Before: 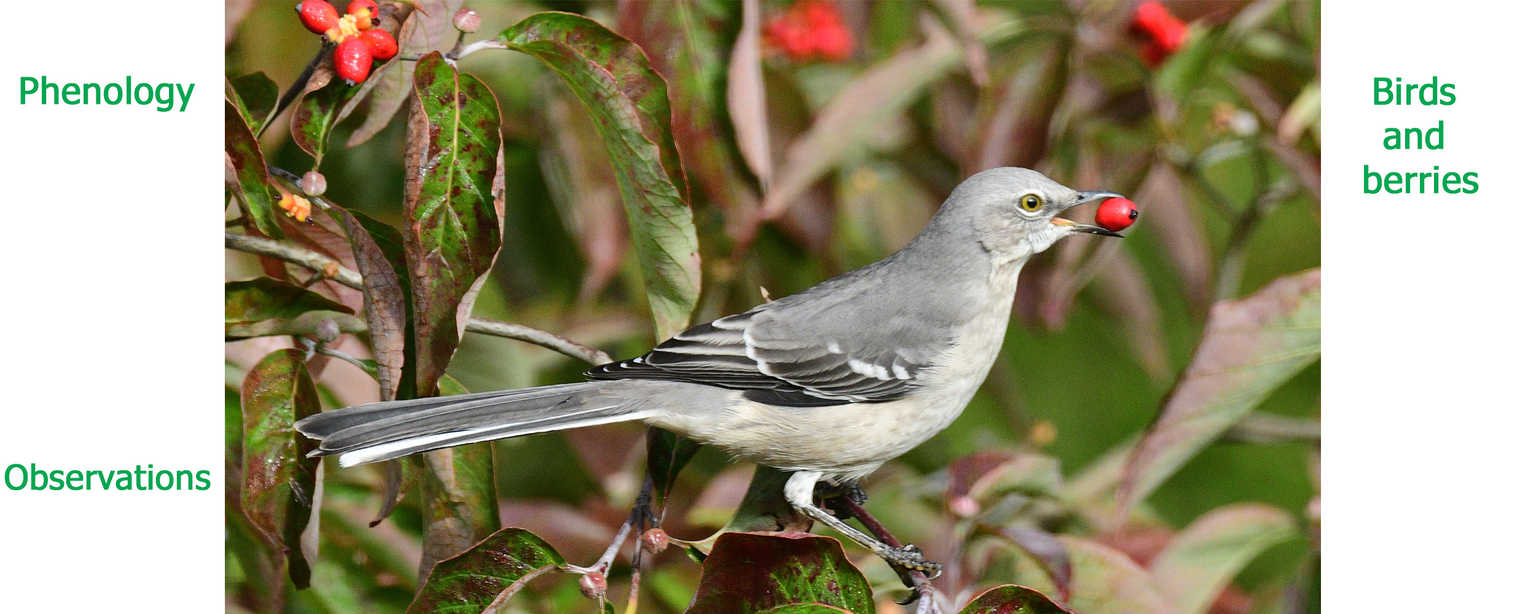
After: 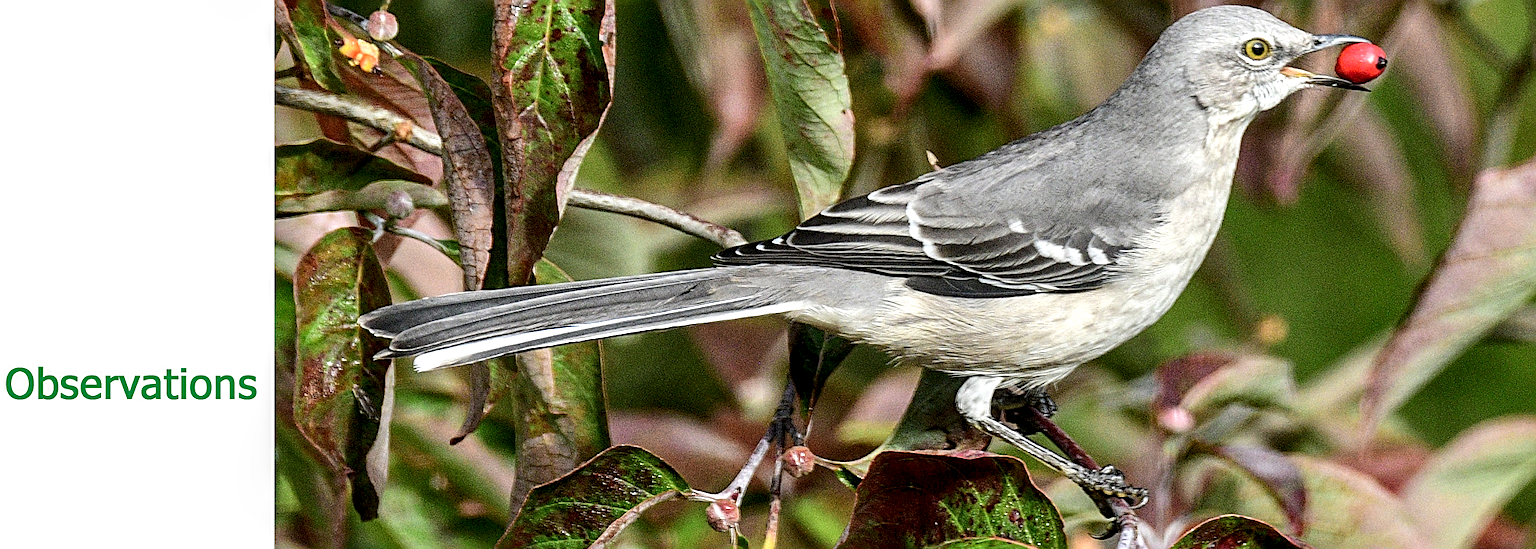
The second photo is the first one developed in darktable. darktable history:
crop: top 26.531%, right 17.959%
local contrast: detail 160%
sharpen: radius 2.531, amount 0.628
